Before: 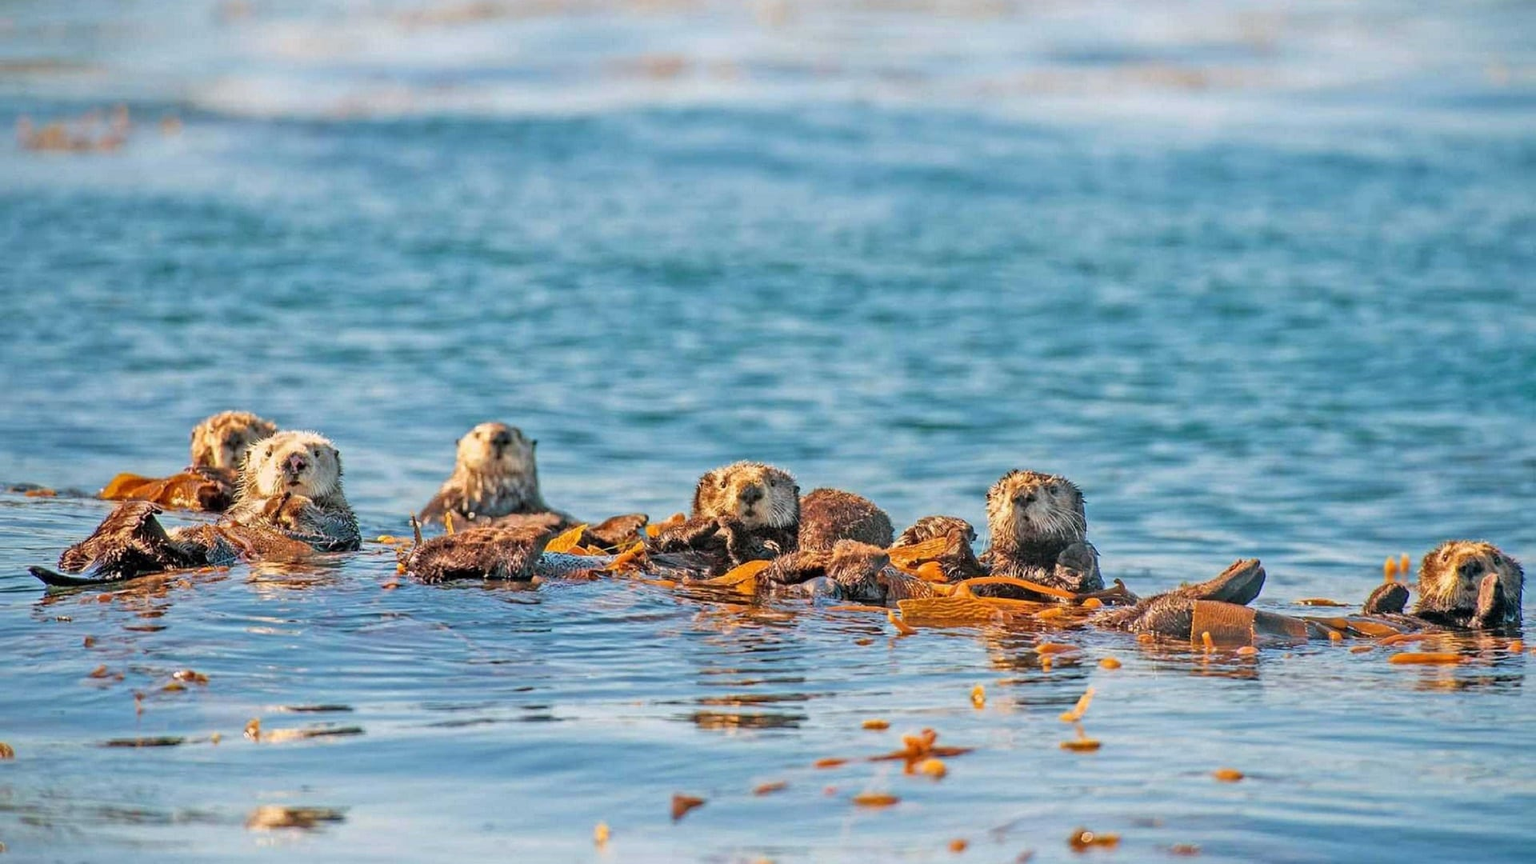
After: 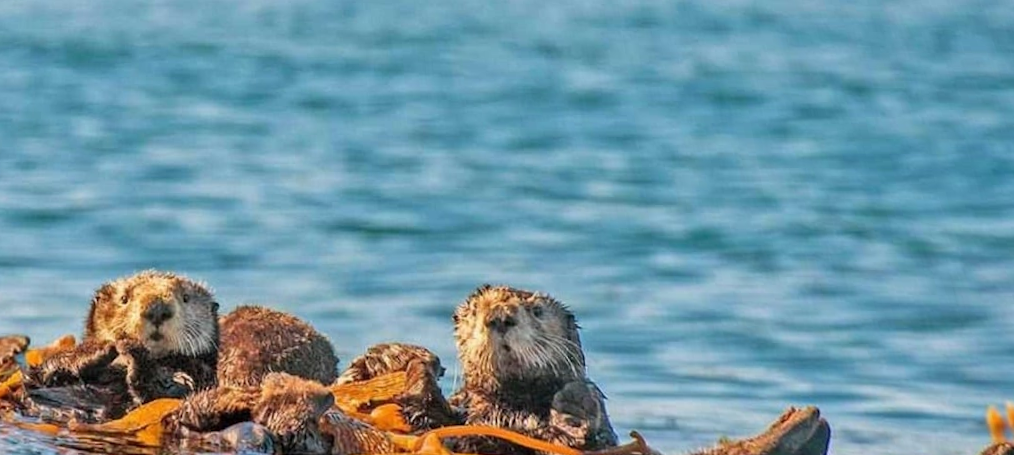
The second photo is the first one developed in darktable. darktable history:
crop: left 36.005%, top 18.293%, right 0.31%, bottom 38.444%
rotate and perspective: rotation 0.72°, lens shift (vertical) -0.352, lens shift (horizontal) -0.051, crop left 0.152, crop right 0.859, crop top 0.019, crop bottom 0.964
